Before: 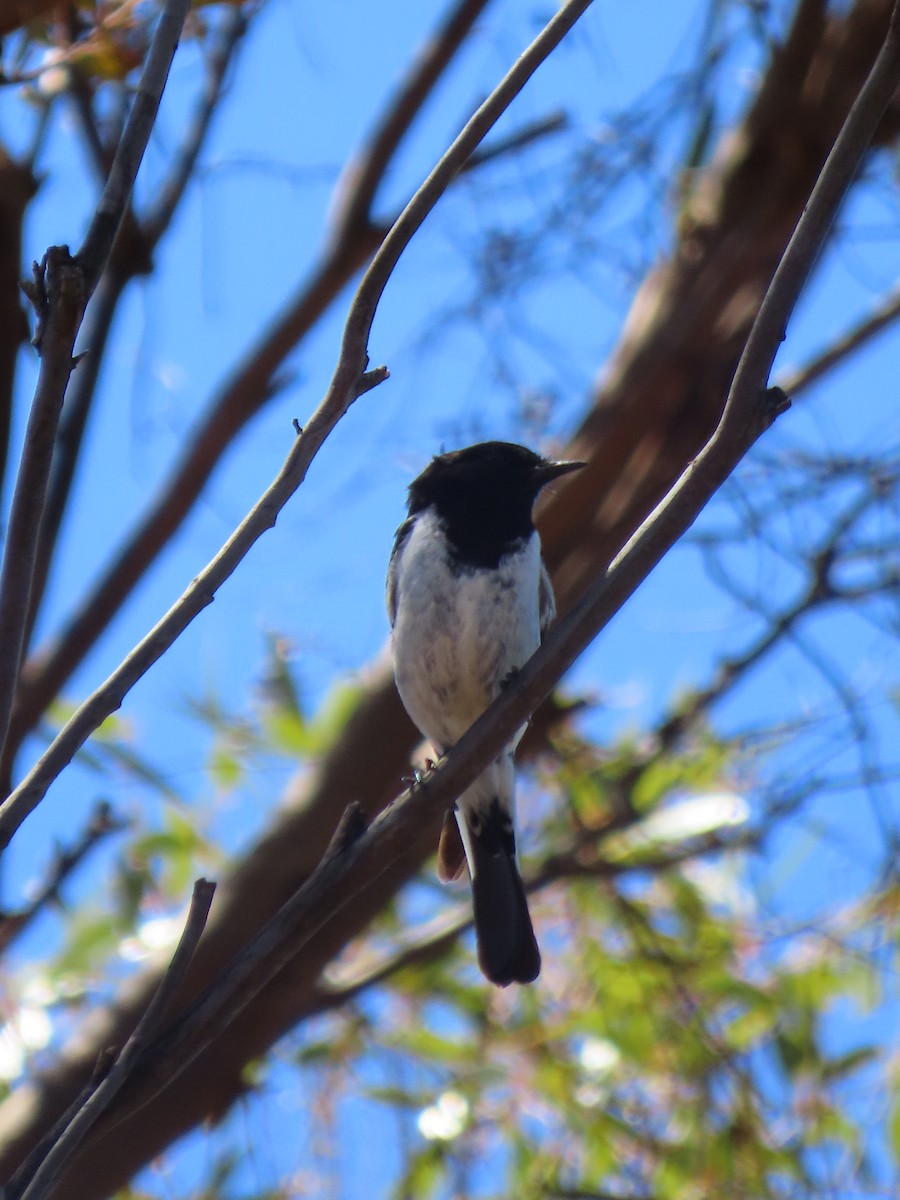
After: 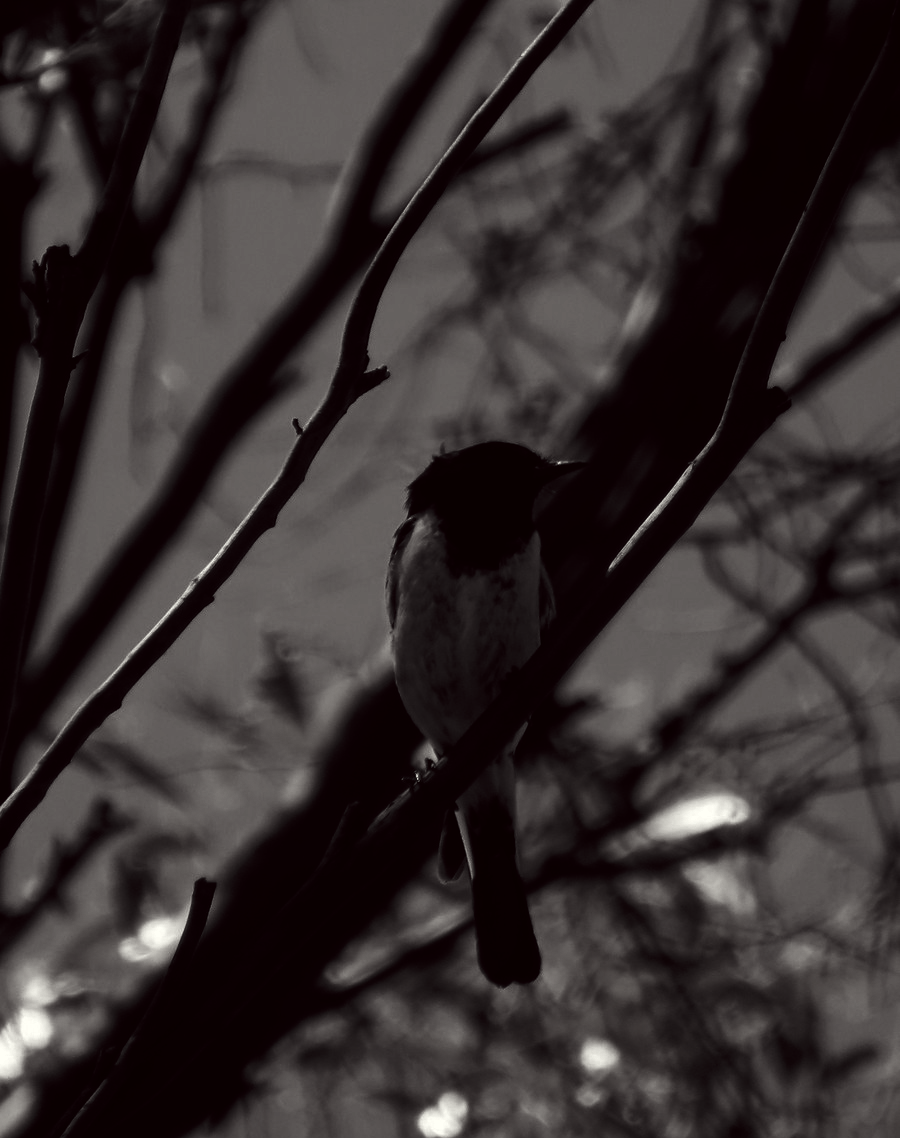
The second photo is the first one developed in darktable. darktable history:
contrast brightness saturation: contrast 0.015, brightness -0.991, saturation -0.995
color correction: highlights a* -1.05, highlights b* 4.45, shadows a* 3.62
crop and rotate: top 0.009%, bottom 5.089%
